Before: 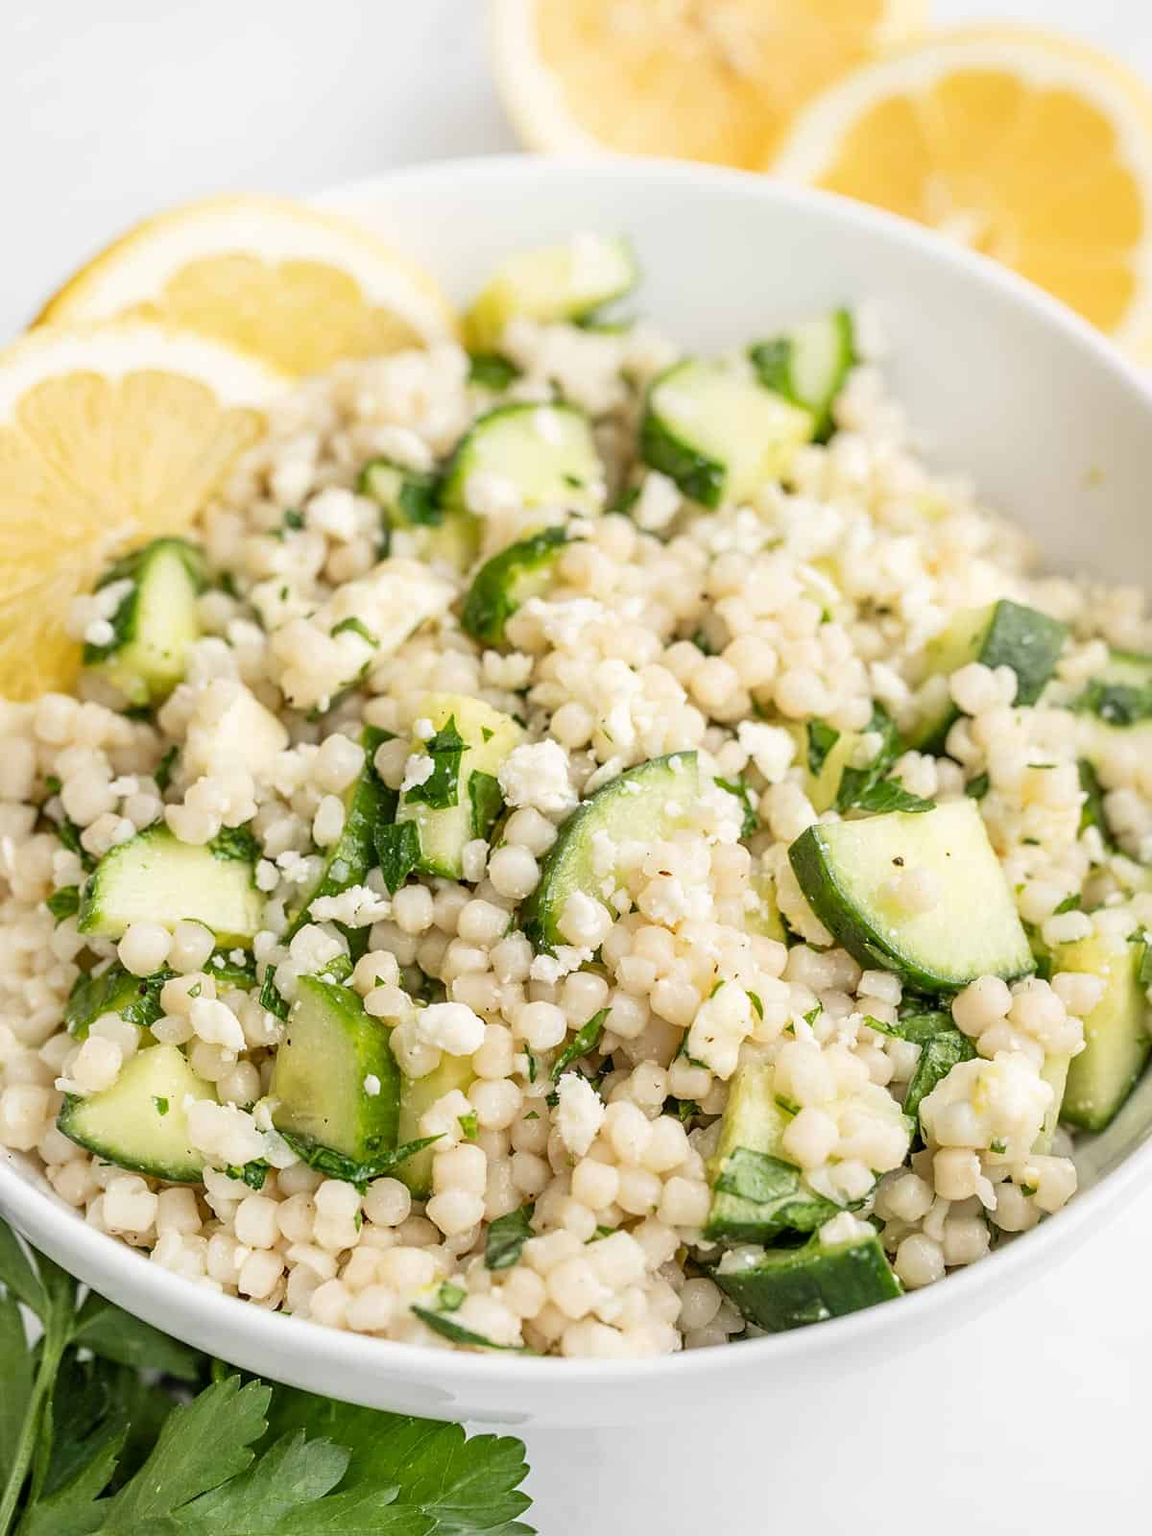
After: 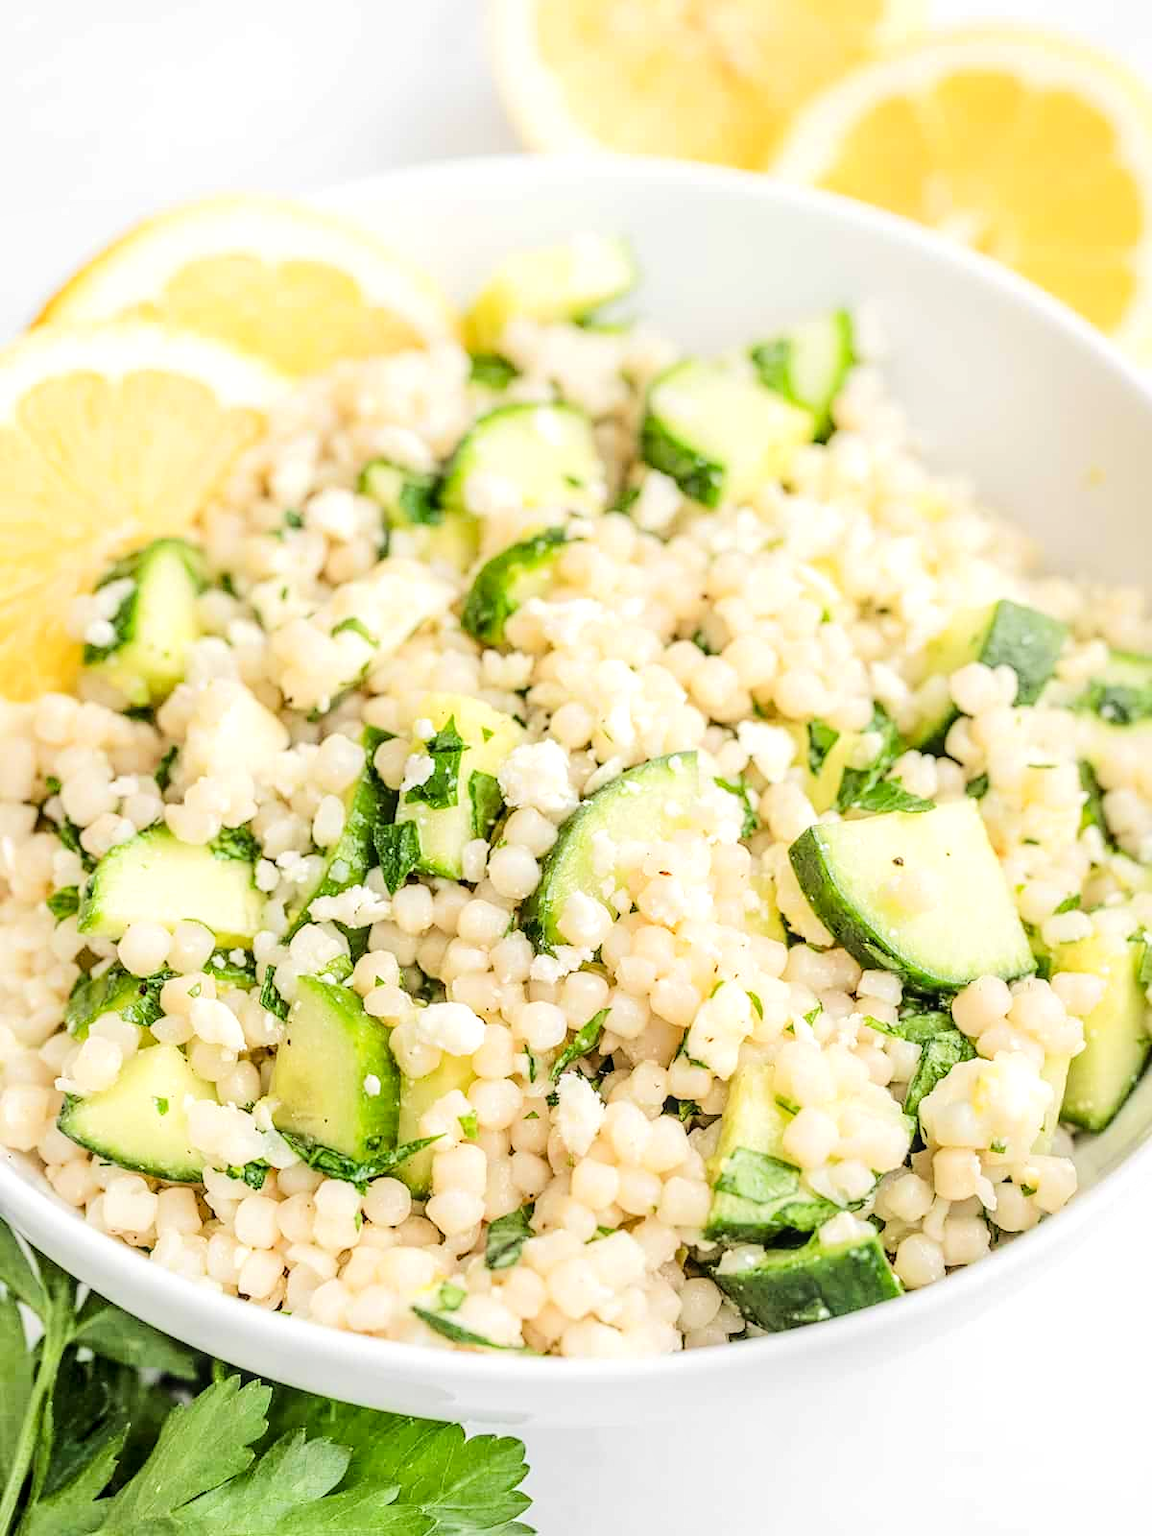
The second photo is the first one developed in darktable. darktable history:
tone equalizer: -7 EV 0.151 EV, -6 EV 0.608 EV, -5 EV 1.19 EV, -4 EV 1.33 EV, -3 EV 1.12 EV, -2 EV 0.6 EV, -1 EV 0.16 EV, edges refinement/feathering 500, mask exposure compensation -1.57 EV, preserve details no
local contrast: on, module defaults
